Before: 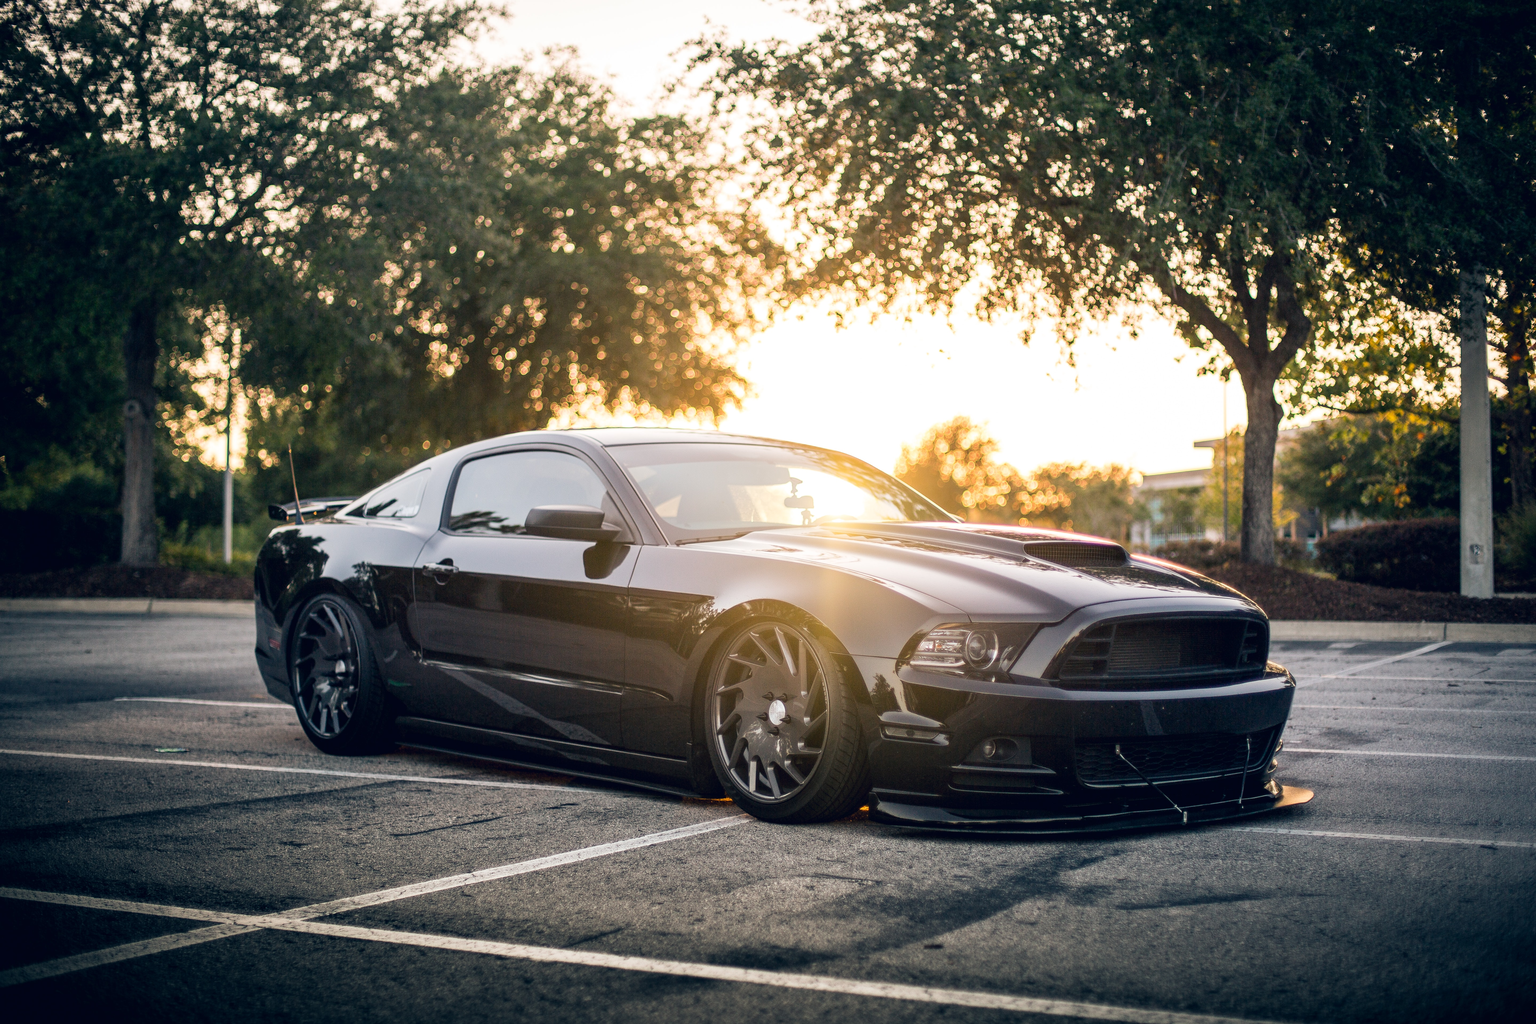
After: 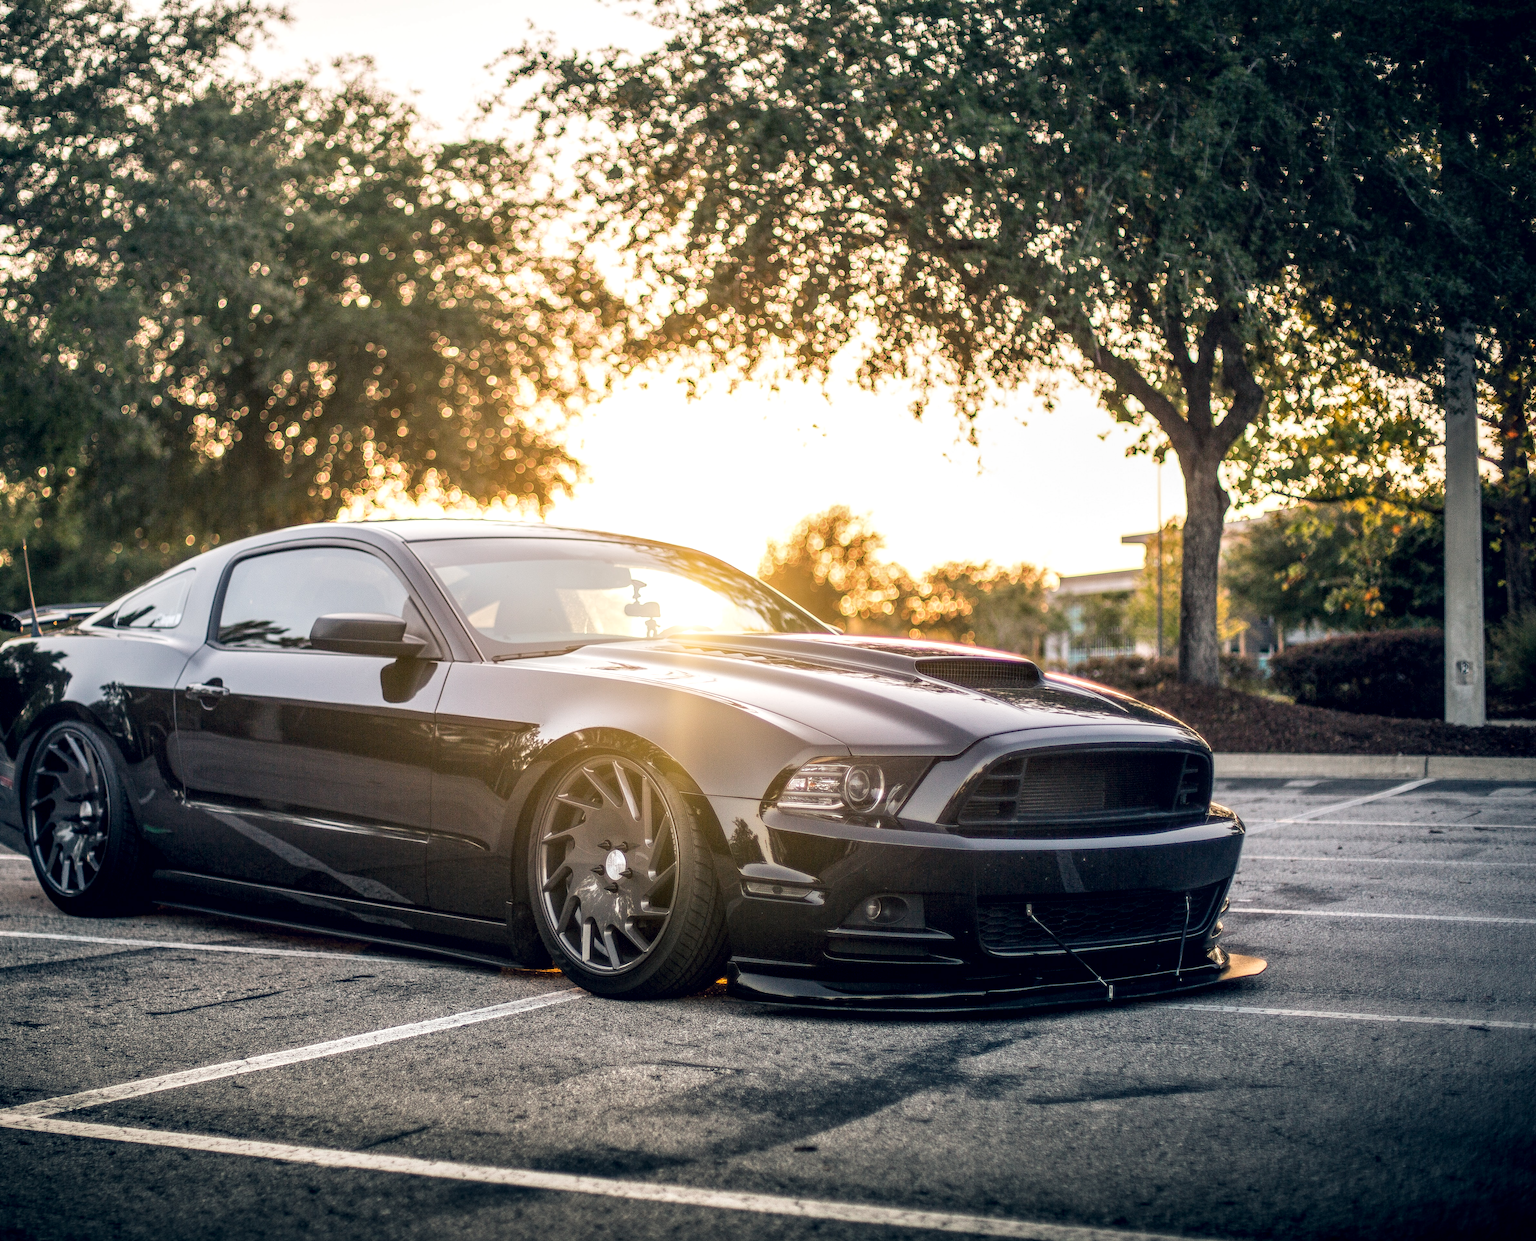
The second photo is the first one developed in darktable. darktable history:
local contrast: highlights 61%, detail 143%, midtone range 0.428
crop: left 17.582%, bottom 0.031%
